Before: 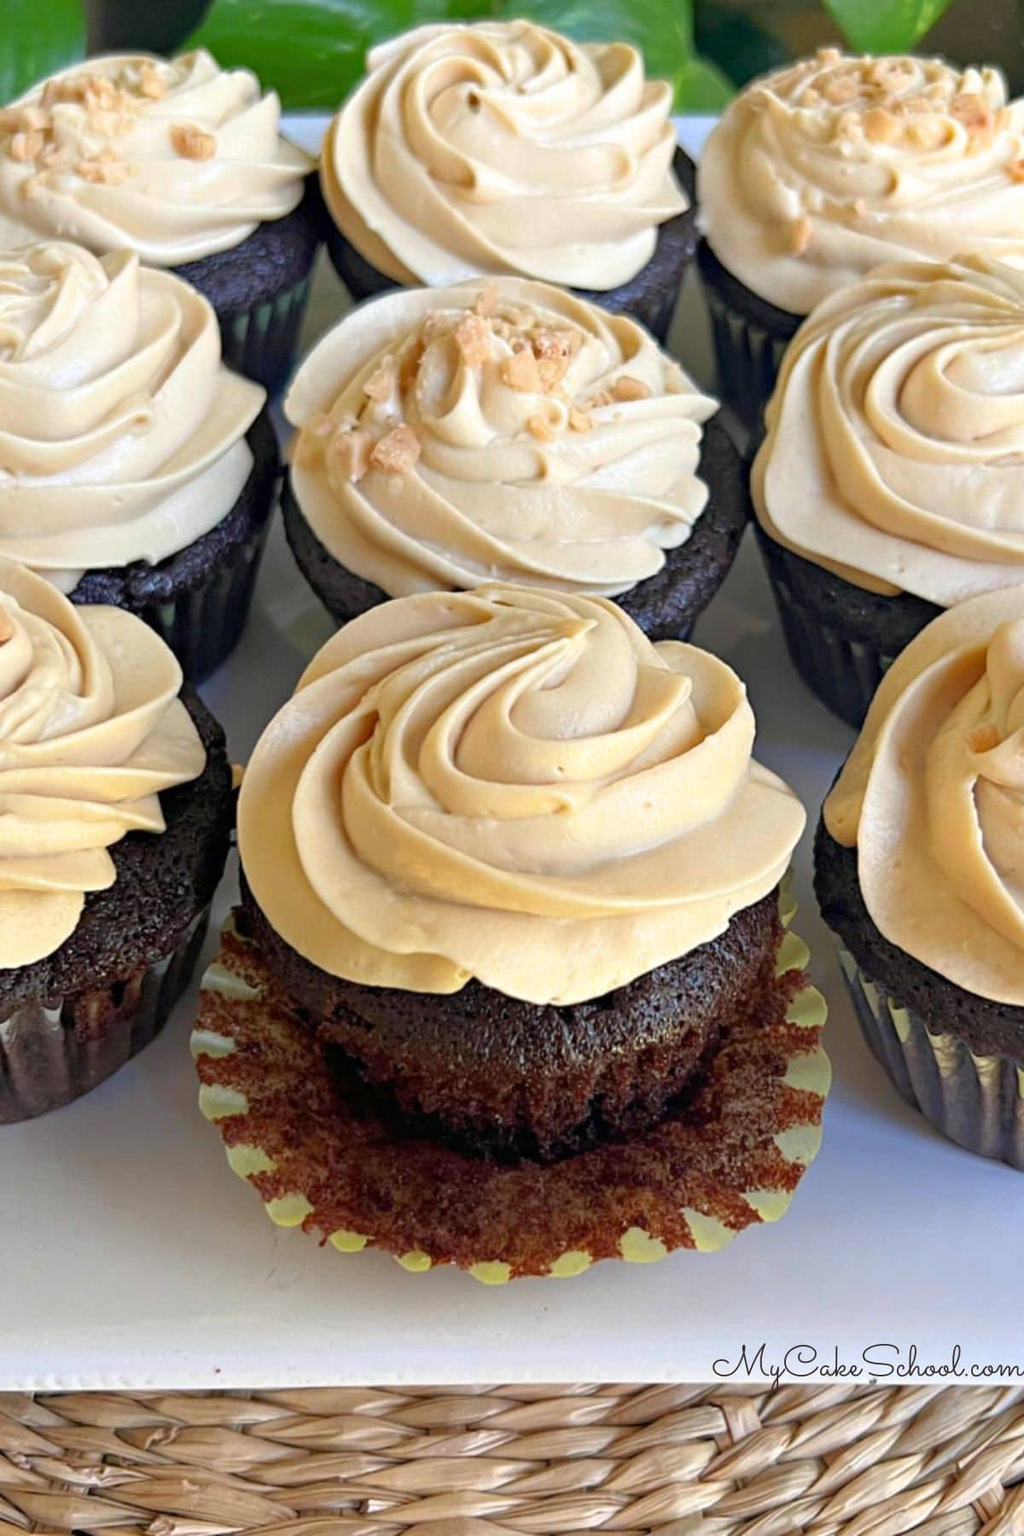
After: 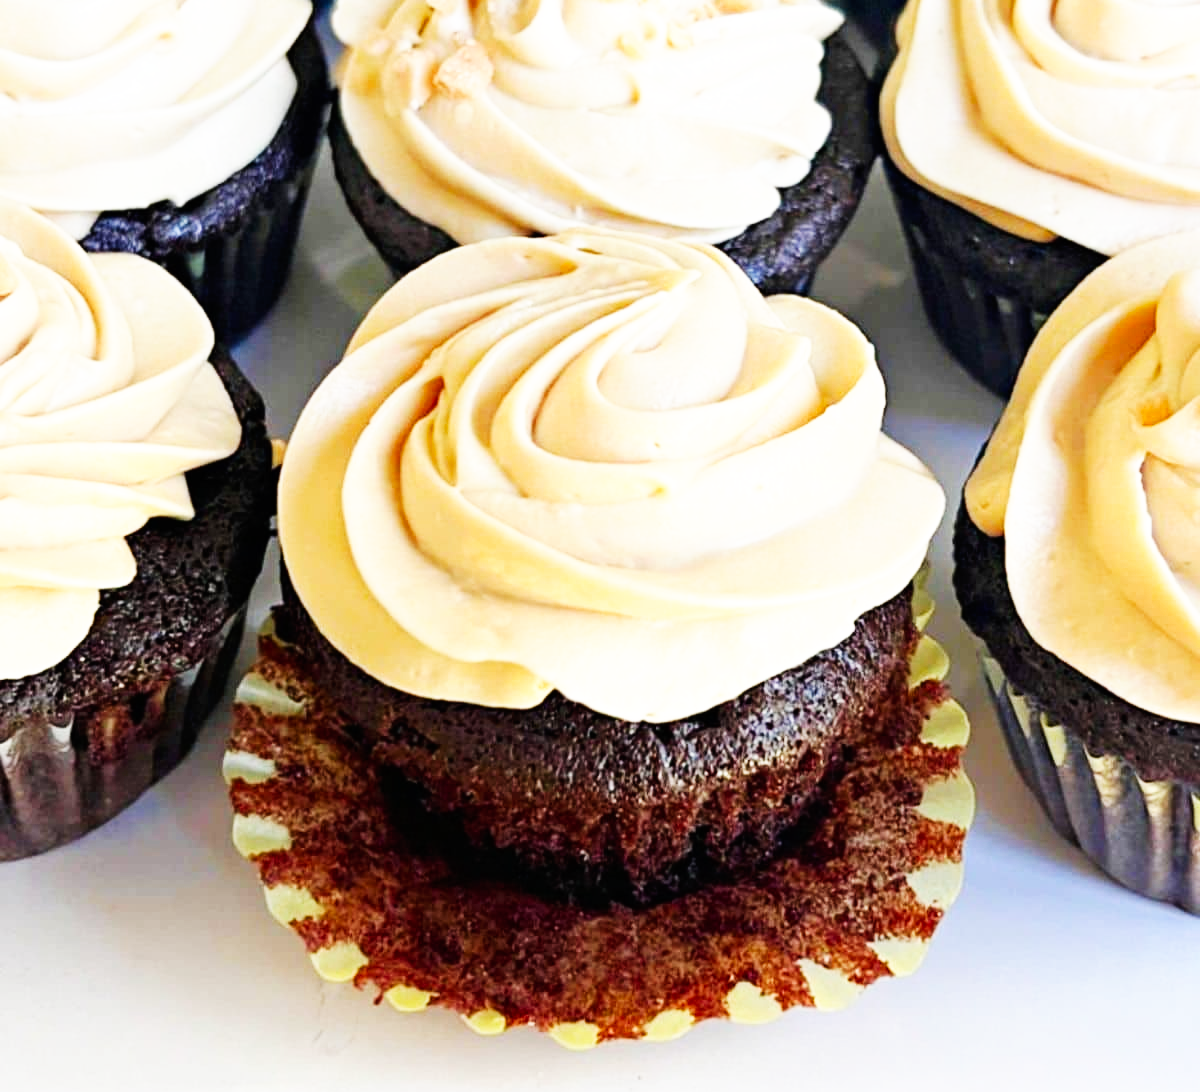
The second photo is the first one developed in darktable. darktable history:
crop and rotate: top 25.357%, bottom 13.942%
base curve: curves: ch0 [(0, 0) (0.007, 0.004) (0.027, 0.03) (0.046, 0.07) (0.207, 0.54) (0.442, 0.872) (0.673, 0.972) (1, 1)], preserve colors none
